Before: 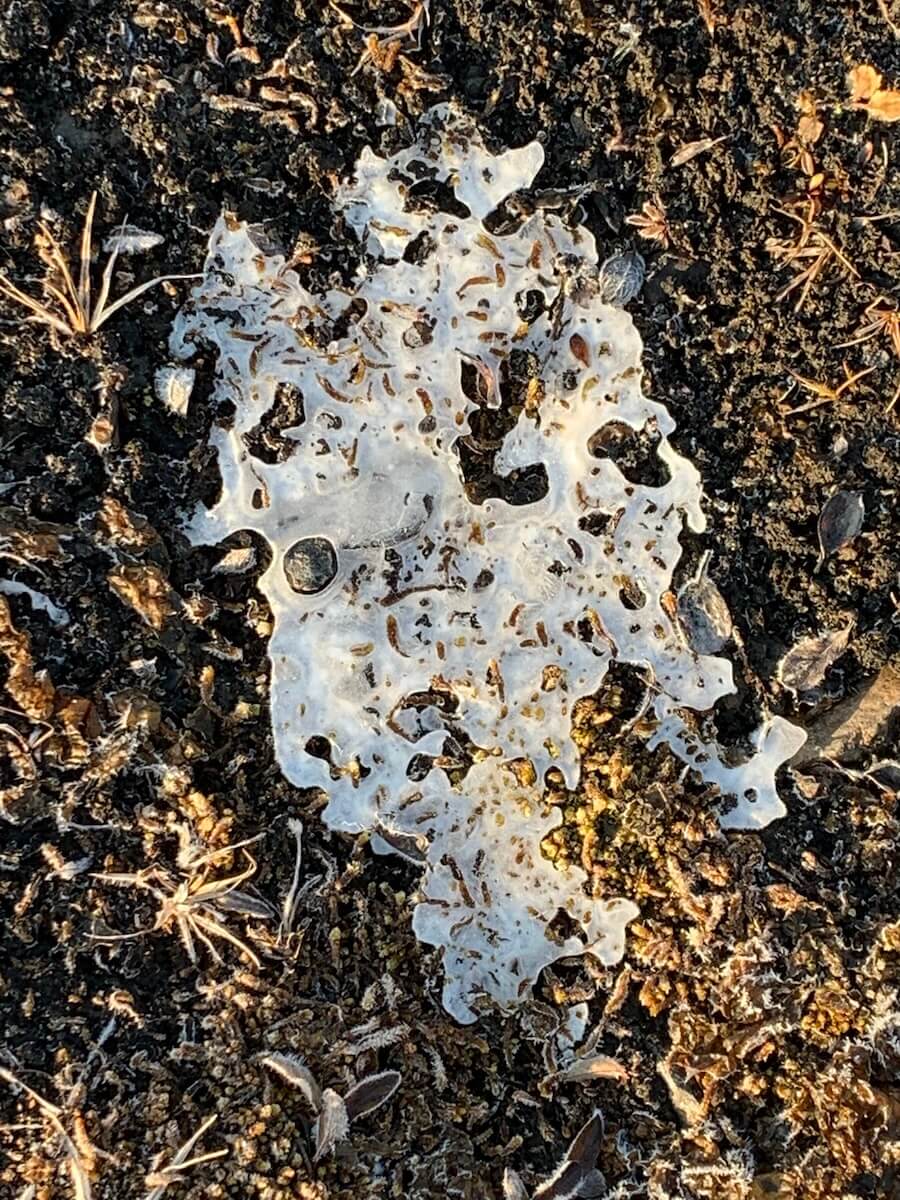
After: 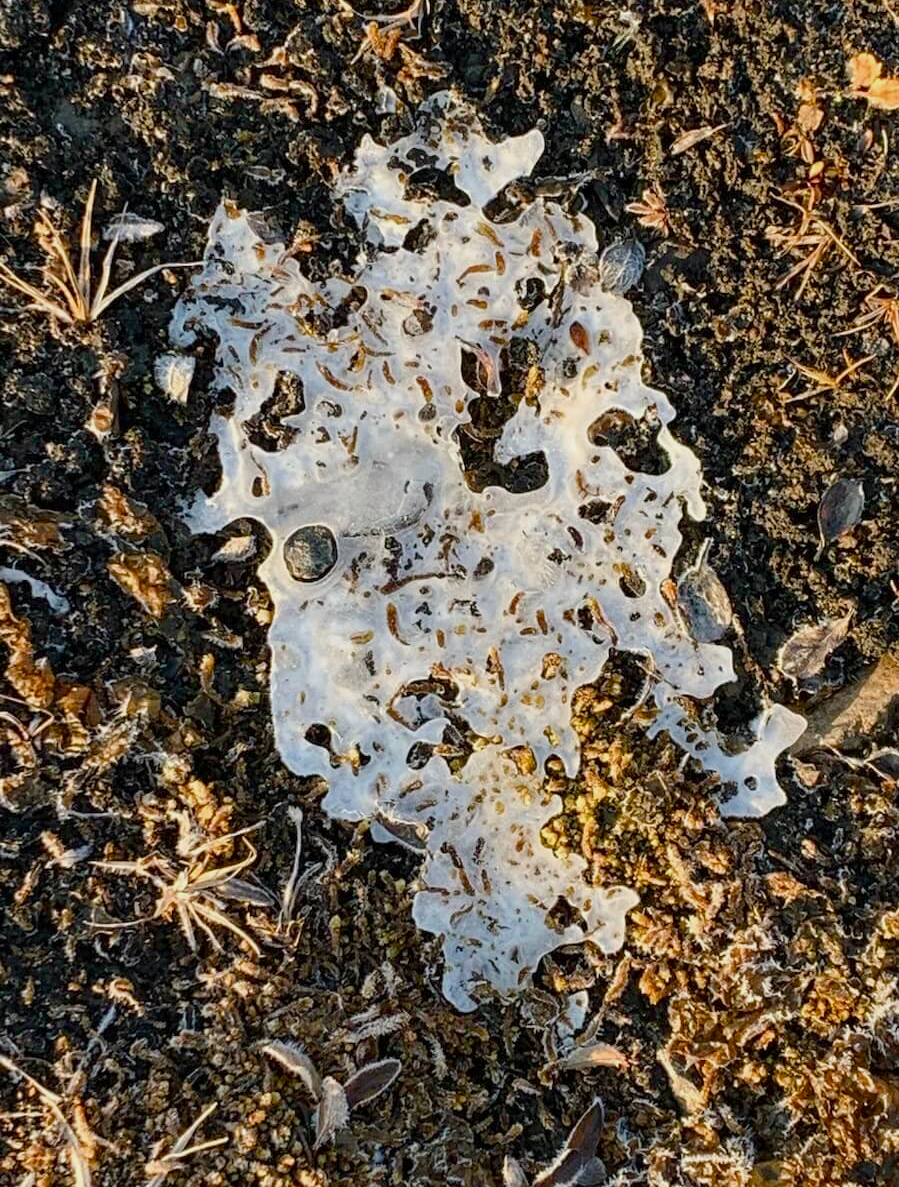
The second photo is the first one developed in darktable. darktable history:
crop: top 1.049%, right 0.001%
color balance rgb: shadows lift › chroma 1%, shadows lift › hue 113°, highlights gain › chroma 0.2%, highlights gain › hue 333°, perceptual saturation grading › global saturation 20%, perceptual saturation grading › highlights -25%, perceptual saturation grading › shadows 25%, contrast -10%
